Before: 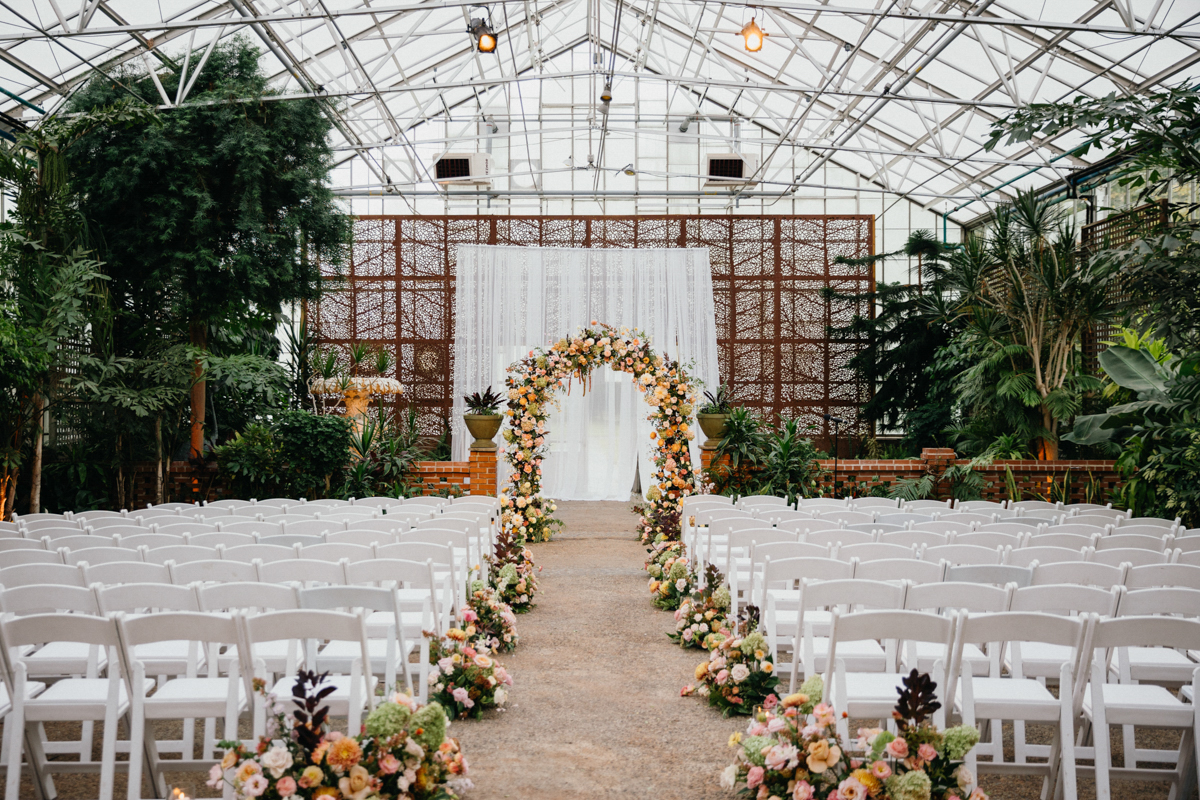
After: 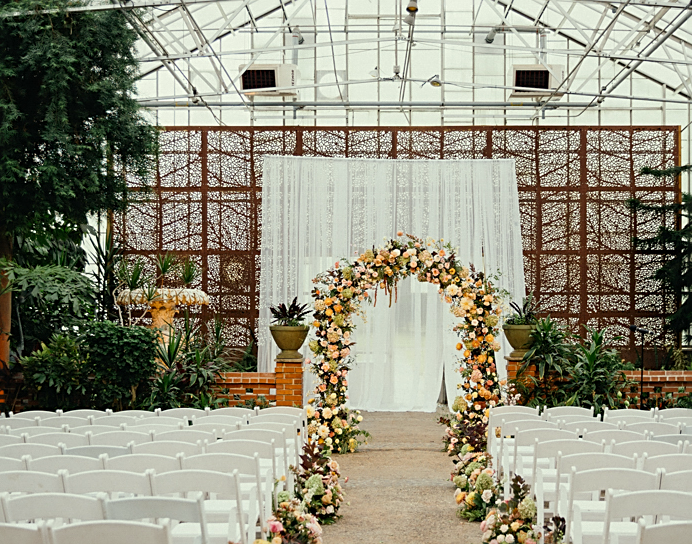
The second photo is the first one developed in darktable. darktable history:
crop: left 16.209%, top 11.221%, right 26.088%, bottom 20.659%
sharpen: on, module defaults
color correction: highlights a* -4.29, highlights b* 7.17
